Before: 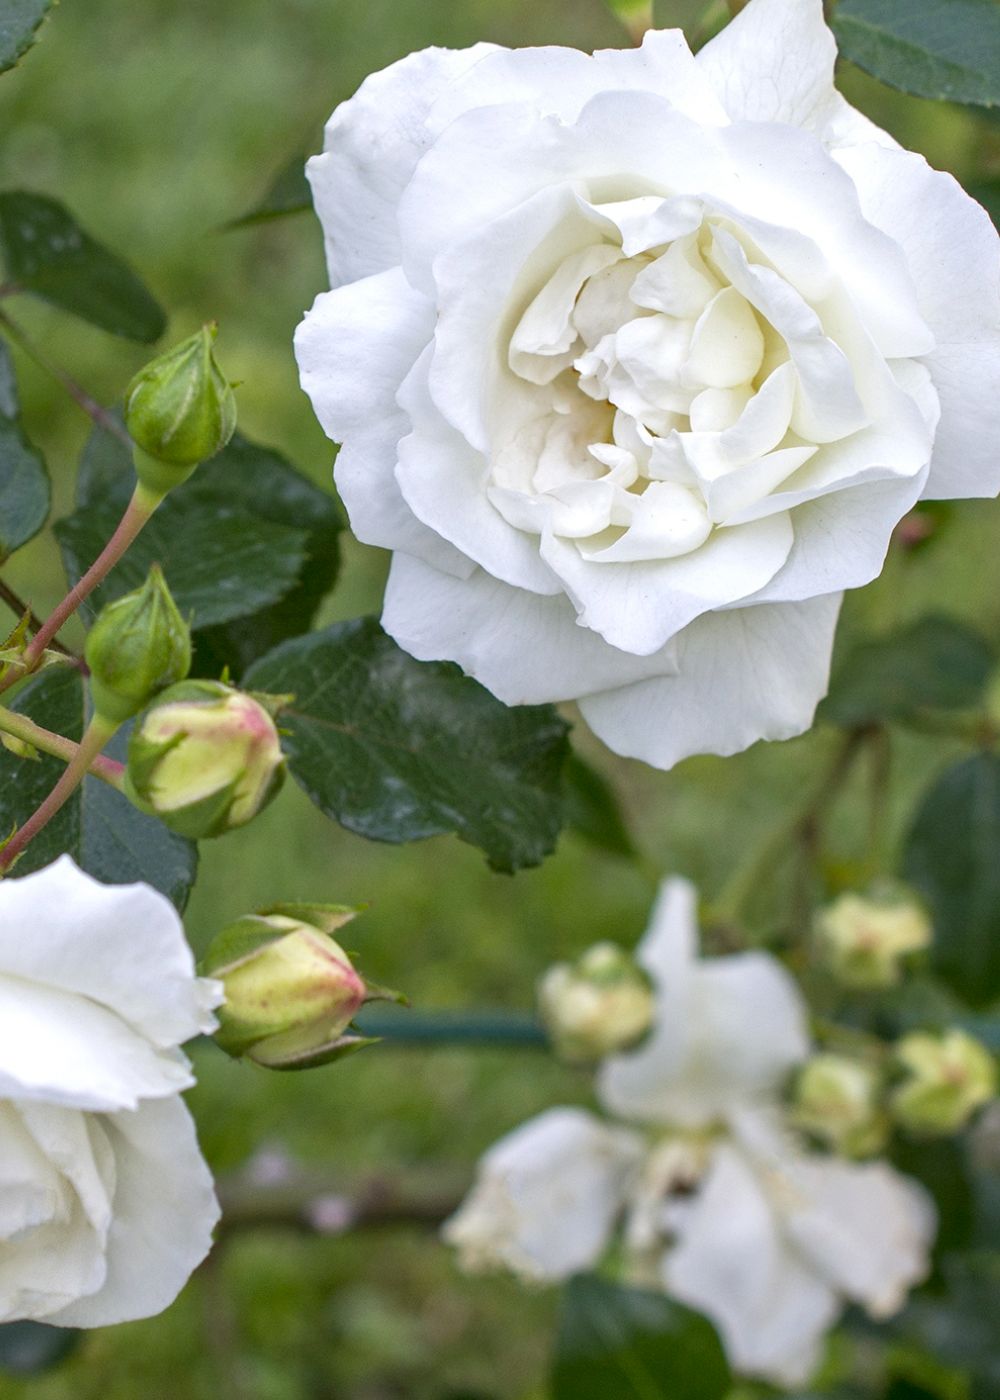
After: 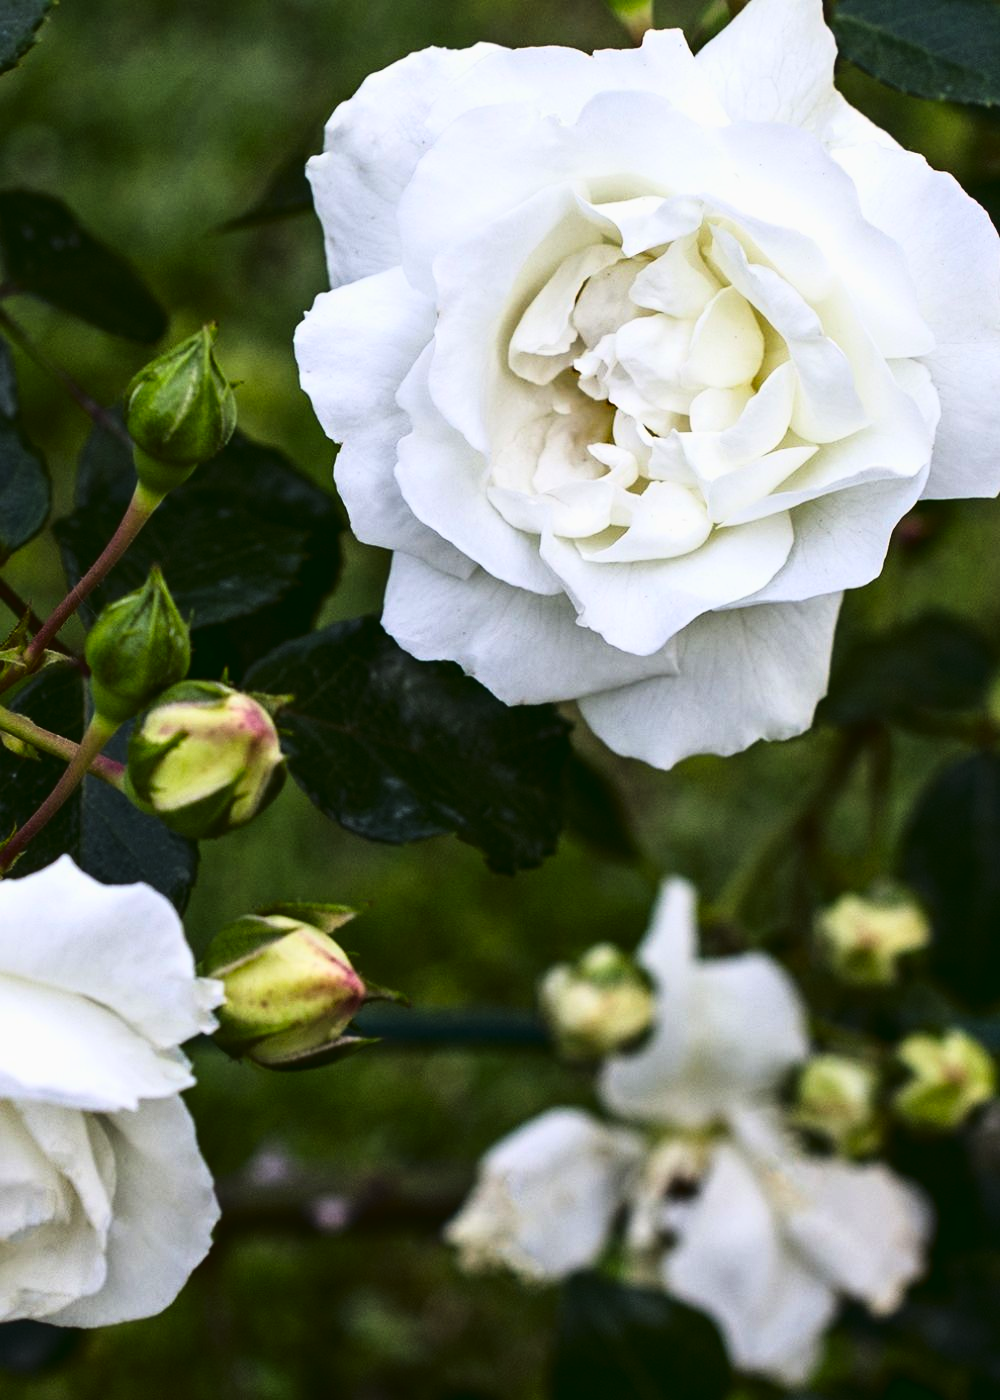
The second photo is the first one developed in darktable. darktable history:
tone curve: curves: ch0 [(0, 0.023) (0.137, 0.069) (0.249, 0.163) (0.487, 0.491) (0.778, 0.858) (0.896, 0.94) (1, 0.988)]; ch1 [(0, 0) (0.396, 0.369) (0.483, 0.459) (0.498, 0.5) (0.515, 0.517) (0.562, 0.6) (0.611, 0.667) (0.692, 0.744) (0.798, 0.863) (1, 1)]; ch2 [(0, 0) (0.426, 0.398) (0.483, 0.481) (0.503, 0.503) (0.526, 0.527) (0.549, 0.59) (0.62, 0.666) (0.705, 0.755) (0.985, 0.966)], color space Lab, linked channels, preserve colors none
tone equalizer: on, module defaults
contrast brightness saturation: contrast 0.102, brightness -0.259, saturation 0.145
